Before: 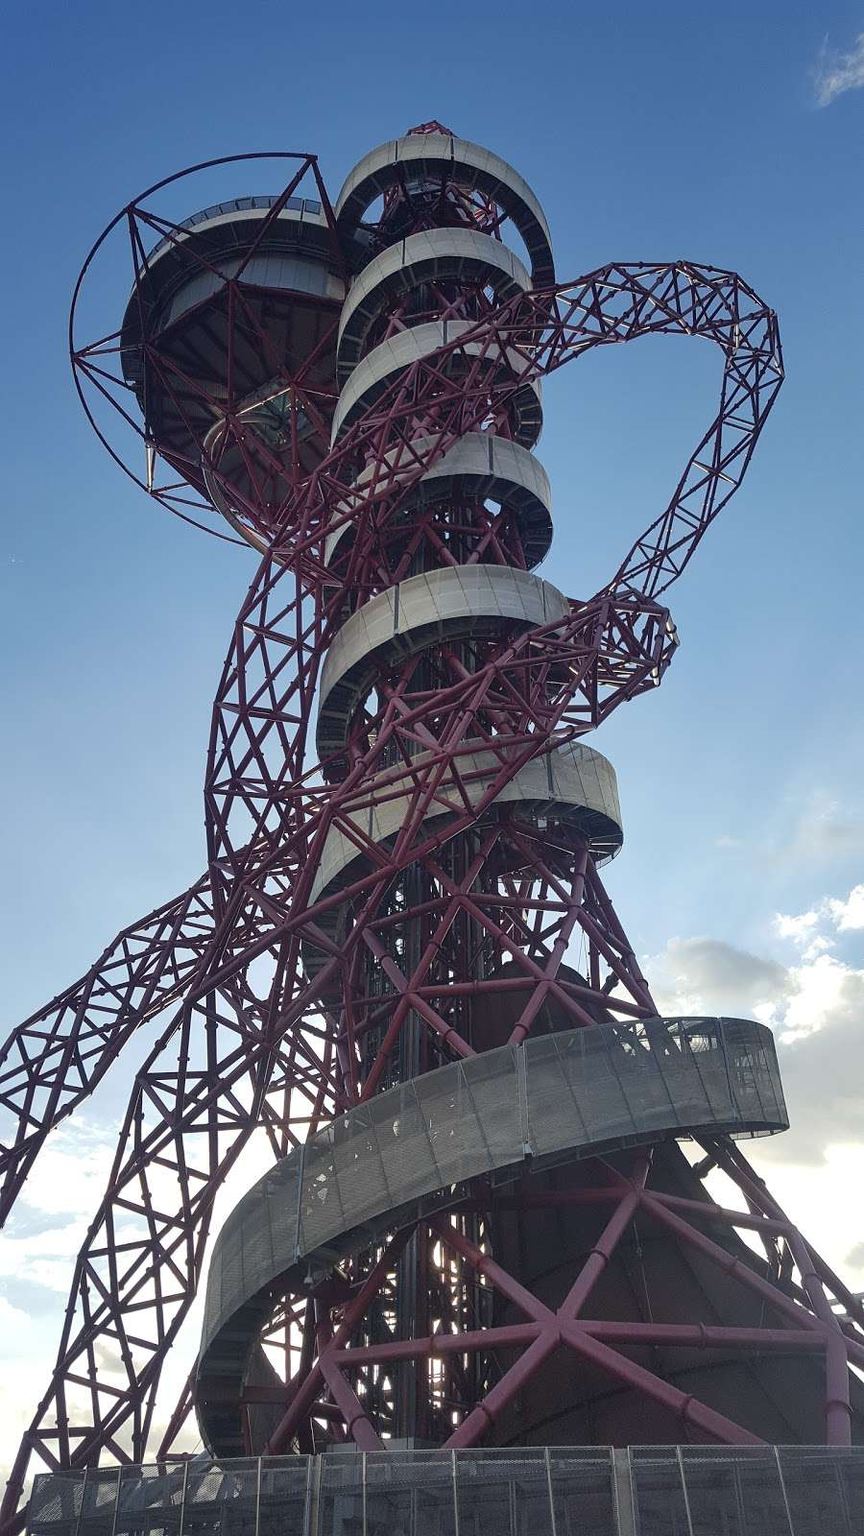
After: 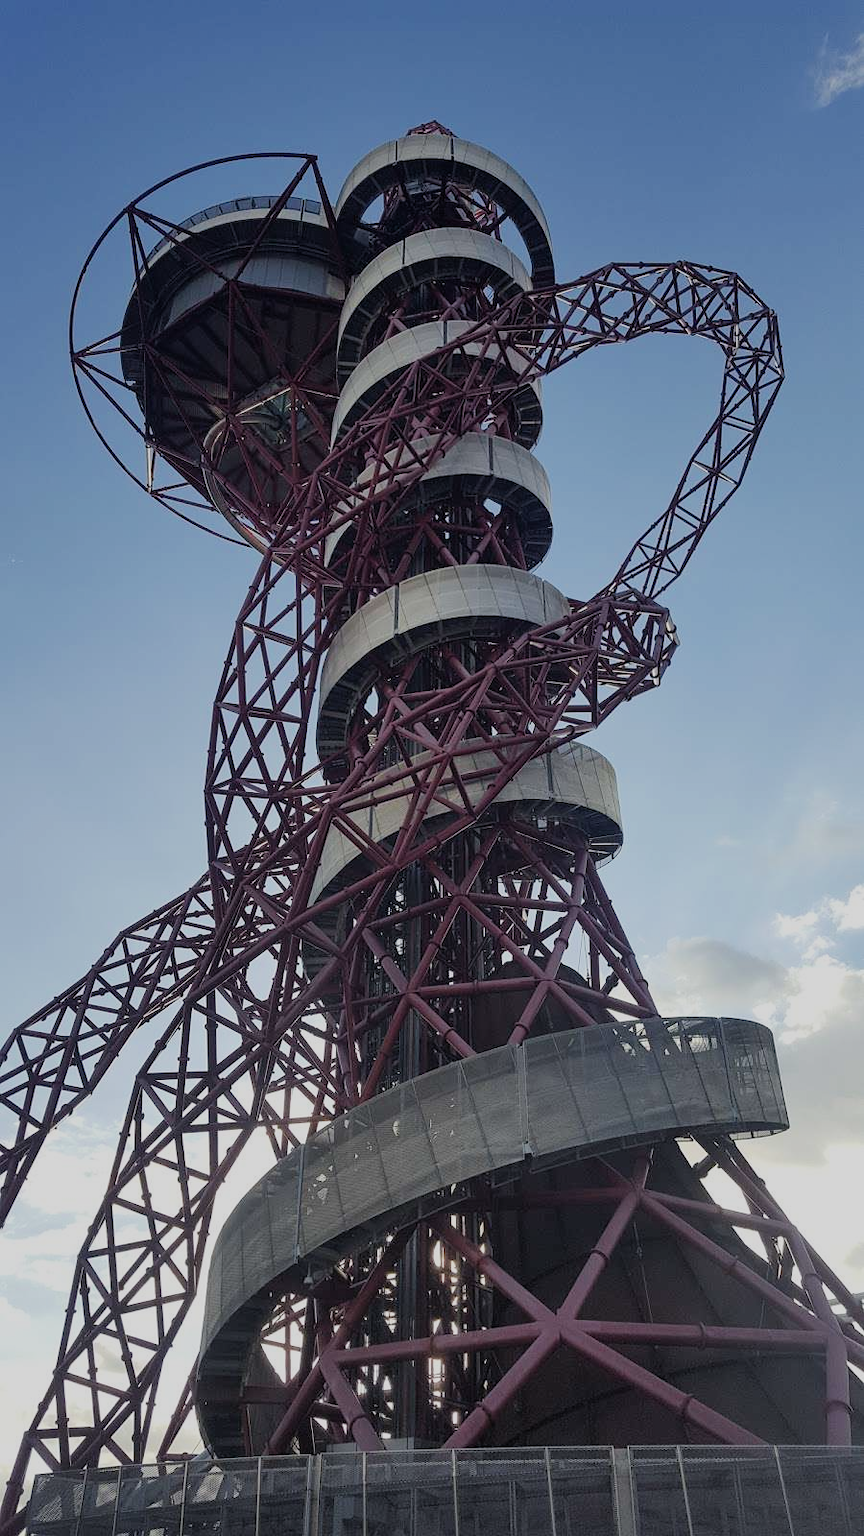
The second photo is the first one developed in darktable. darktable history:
filmic rgb: black relative exposure -7.65 EV, white relative exposure 4.56 EV, hardness 3.61
contrast brightness saturation: saturation -0.064
levels: levels [0, 0.498, 1]
